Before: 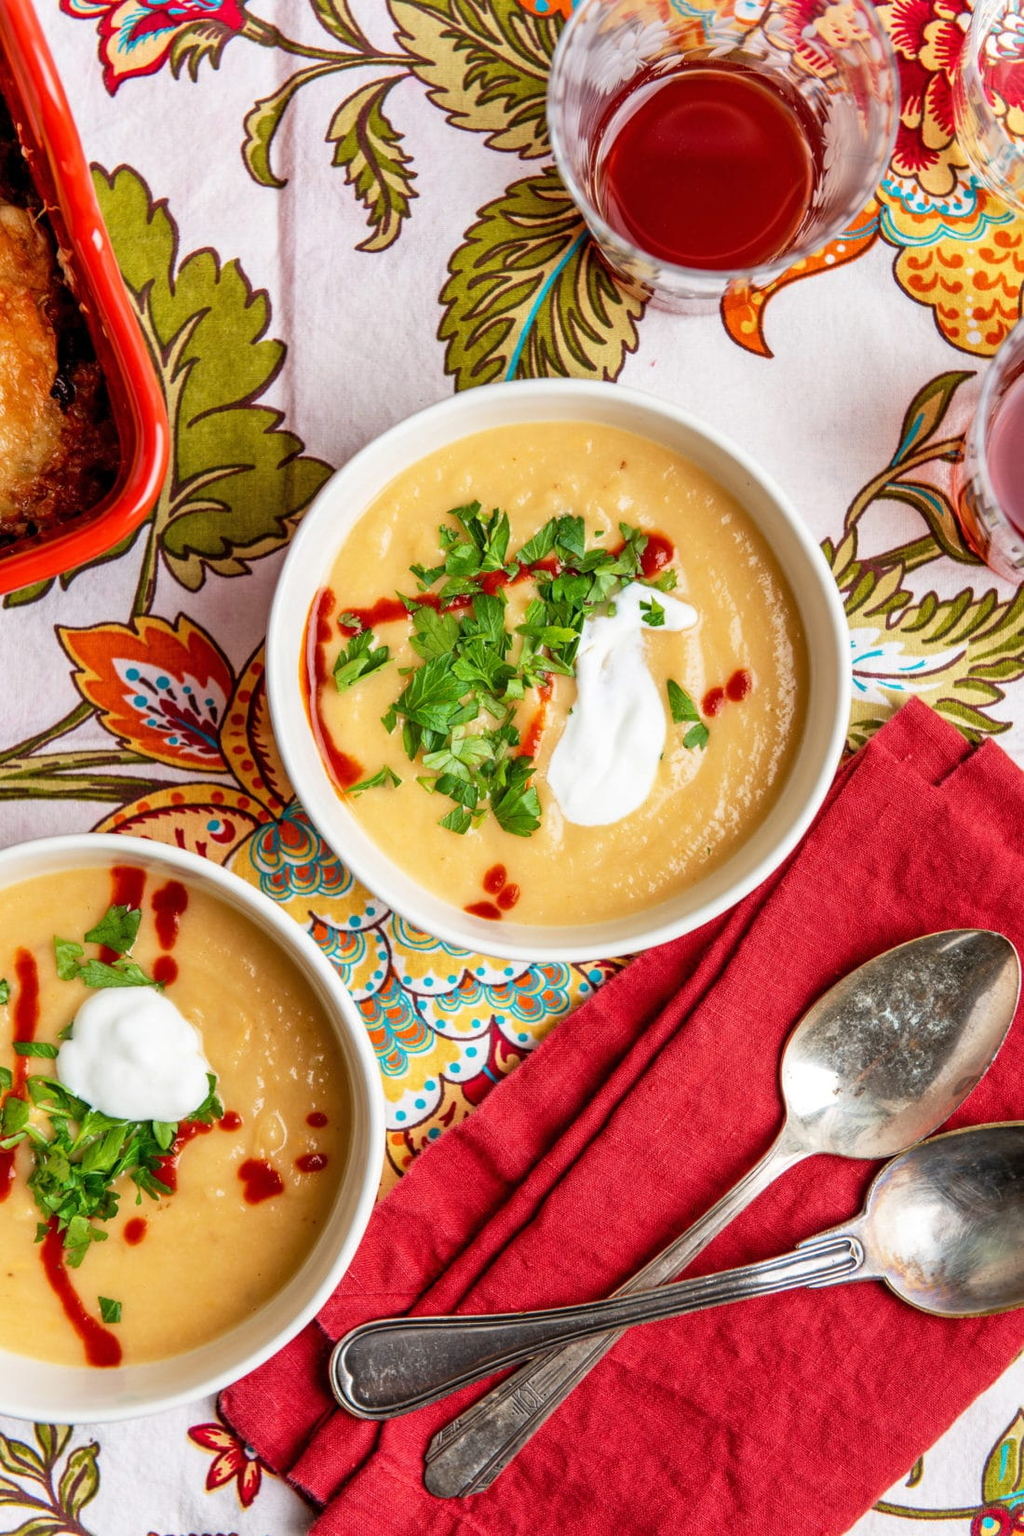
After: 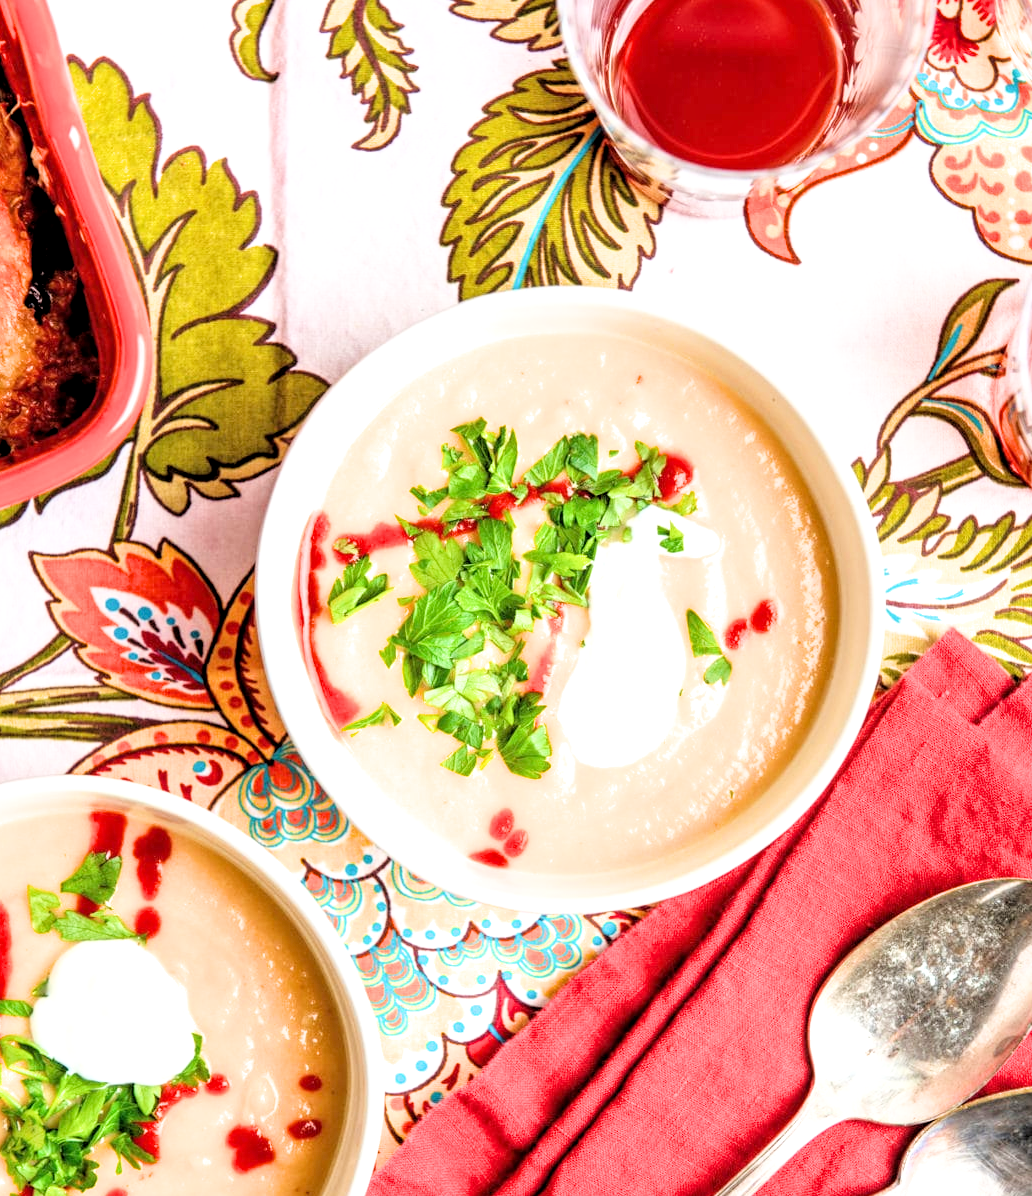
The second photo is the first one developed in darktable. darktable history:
filmic rgb: black relative exposure -3.86 EV, white relative exposure 3.48 EV, hardness 2.63, contrast 1.103
exposure: black level correction 0, exposure 1.45 EV, compensate exposure bias true, compensate highlight preservation false
crop: left 2.737%, top 7.287%, right 3.421%, bottom 20.179%
local contrast: highlights 100%, shadows 100%, detail 120%, midtone range 0.2
